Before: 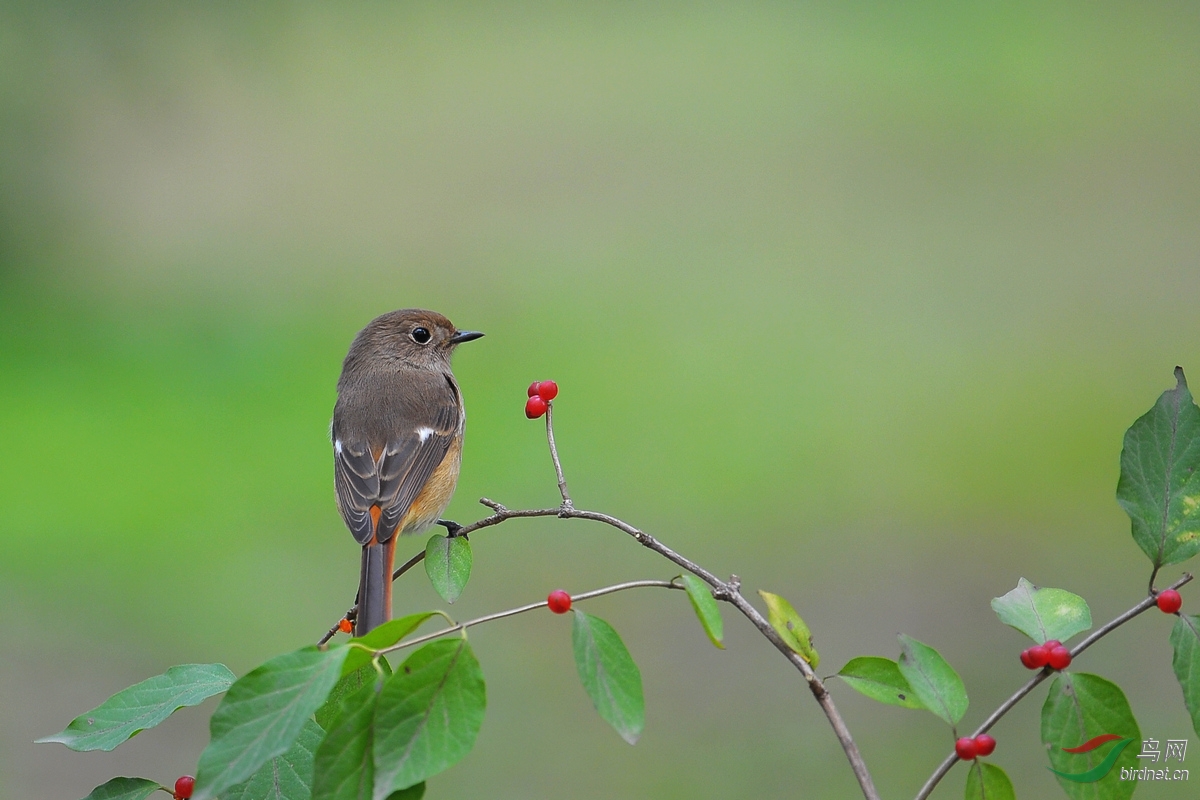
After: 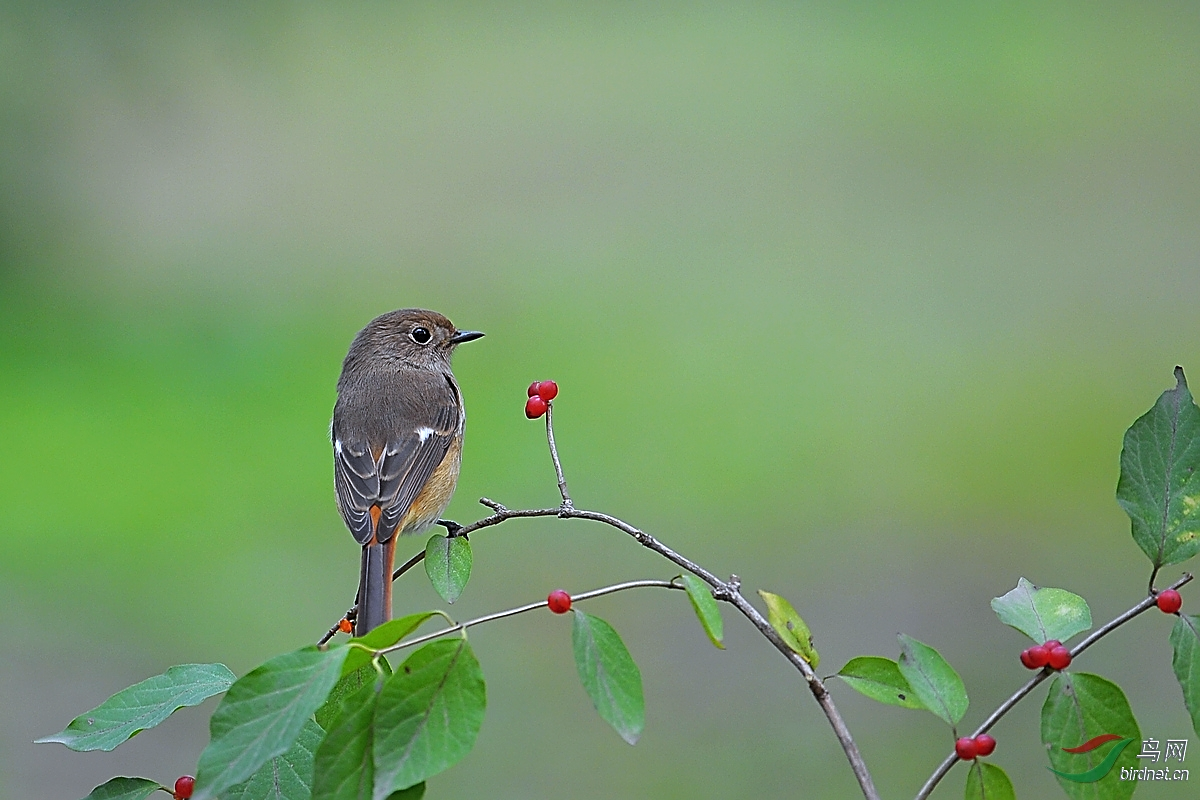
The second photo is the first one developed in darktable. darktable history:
sharpen: amount 1
white balance: red 0.954, blue 1.079
